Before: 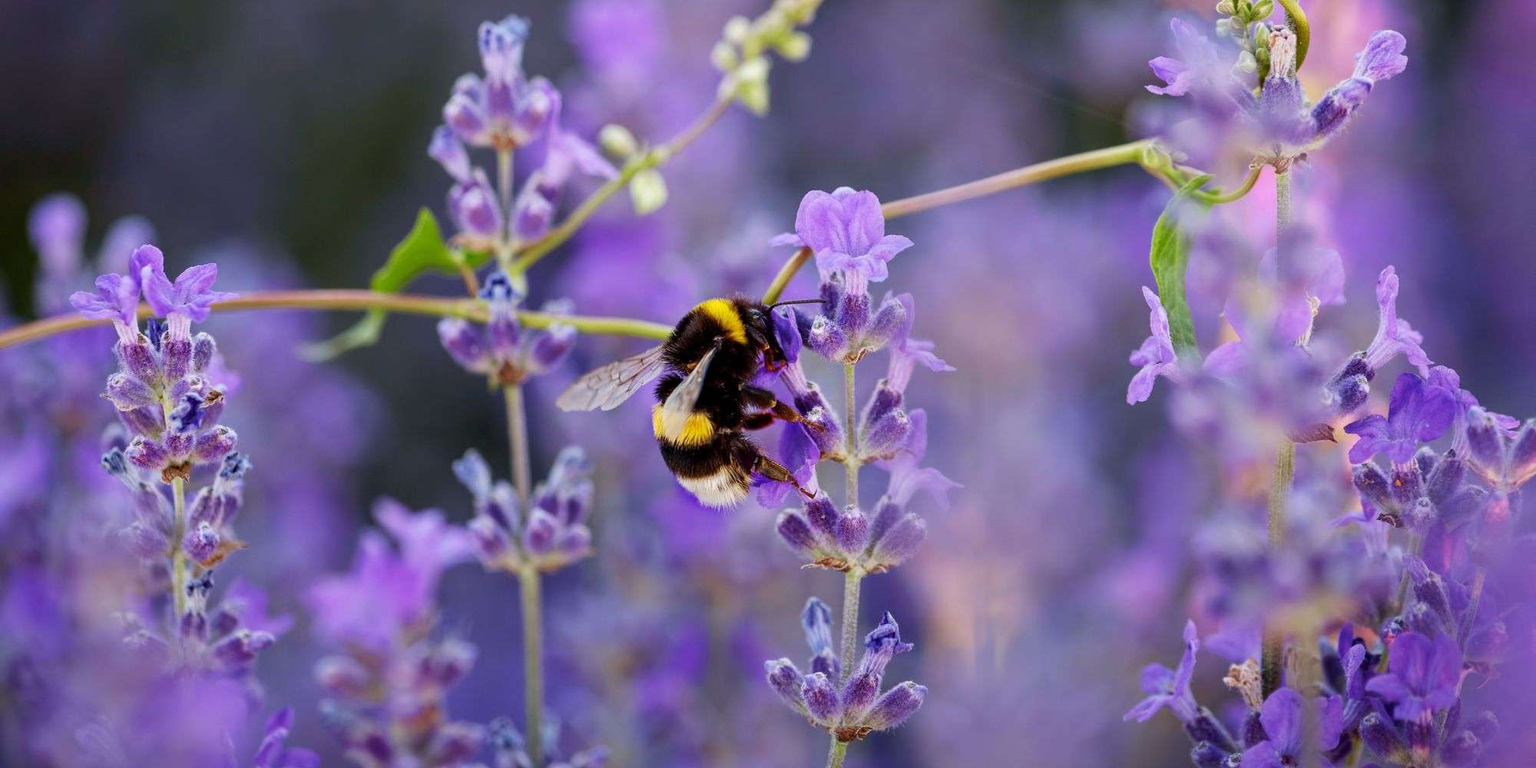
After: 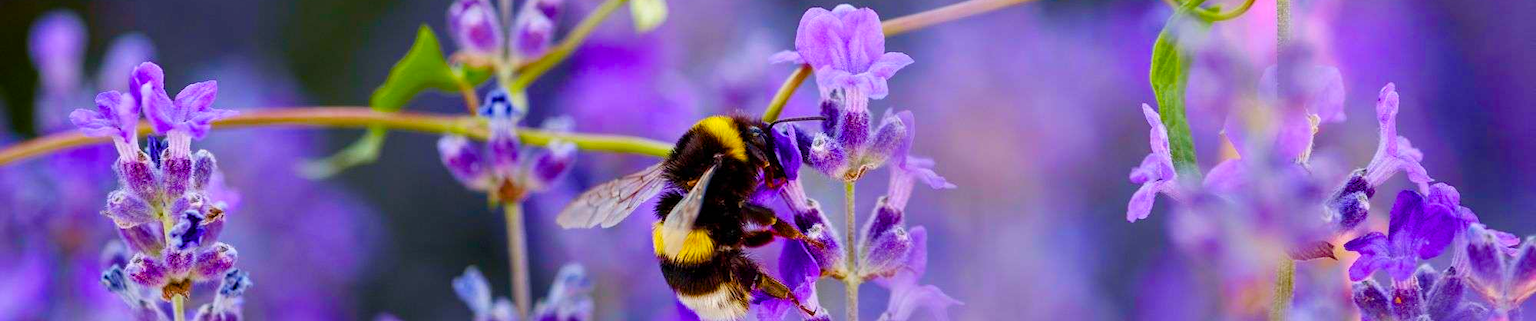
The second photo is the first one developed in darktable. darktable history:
color balance rgb: perceptual saturation grading › global saturation 20%, perceptual saturation grading › highlights -25%, perceptual saturation grading › shadows 25%, global vibrance 50%
color balance: on, module defaults
crop and rotate: top 23.84%, bottom 34.294%
